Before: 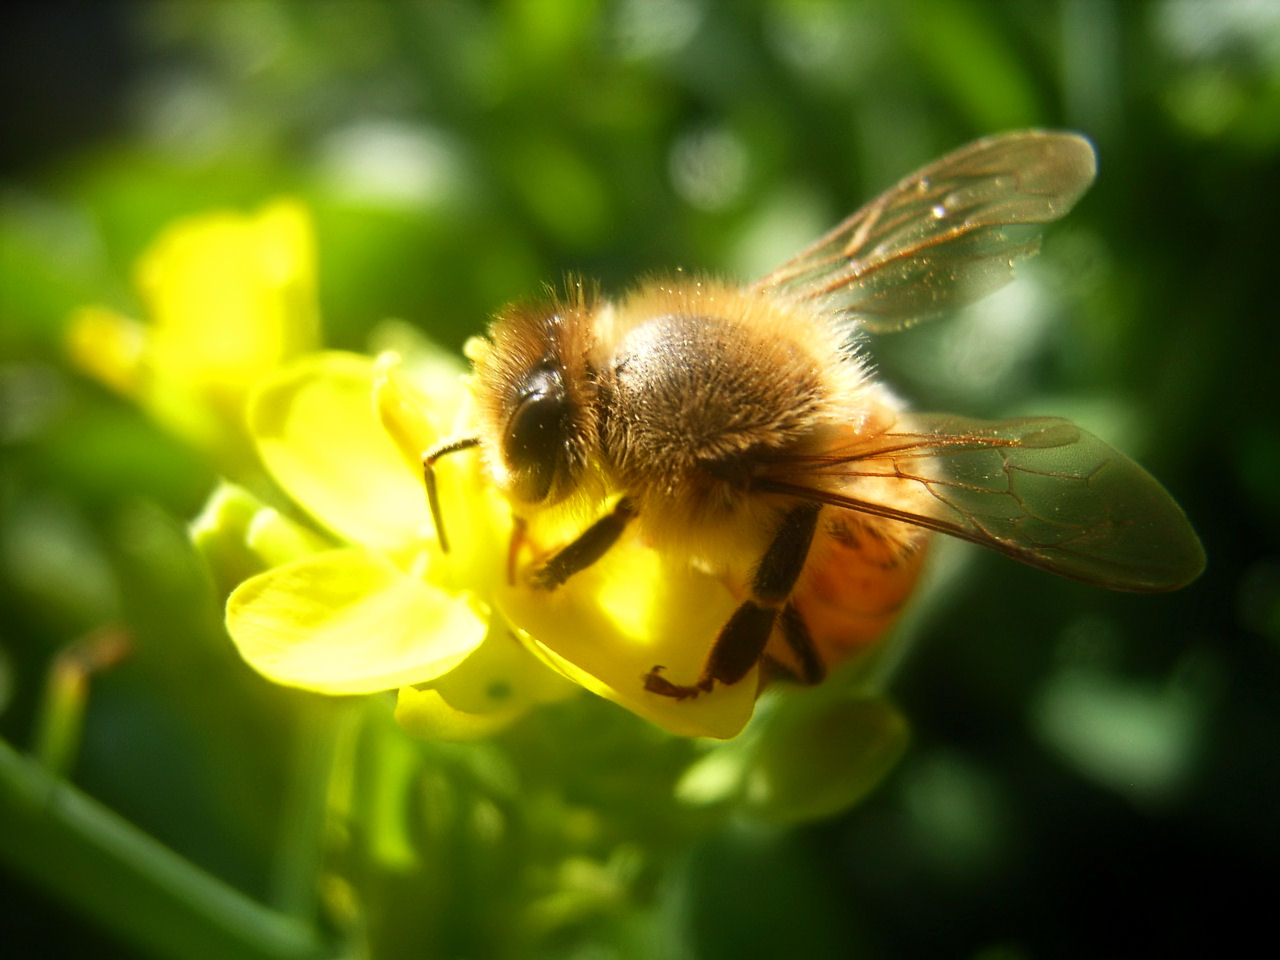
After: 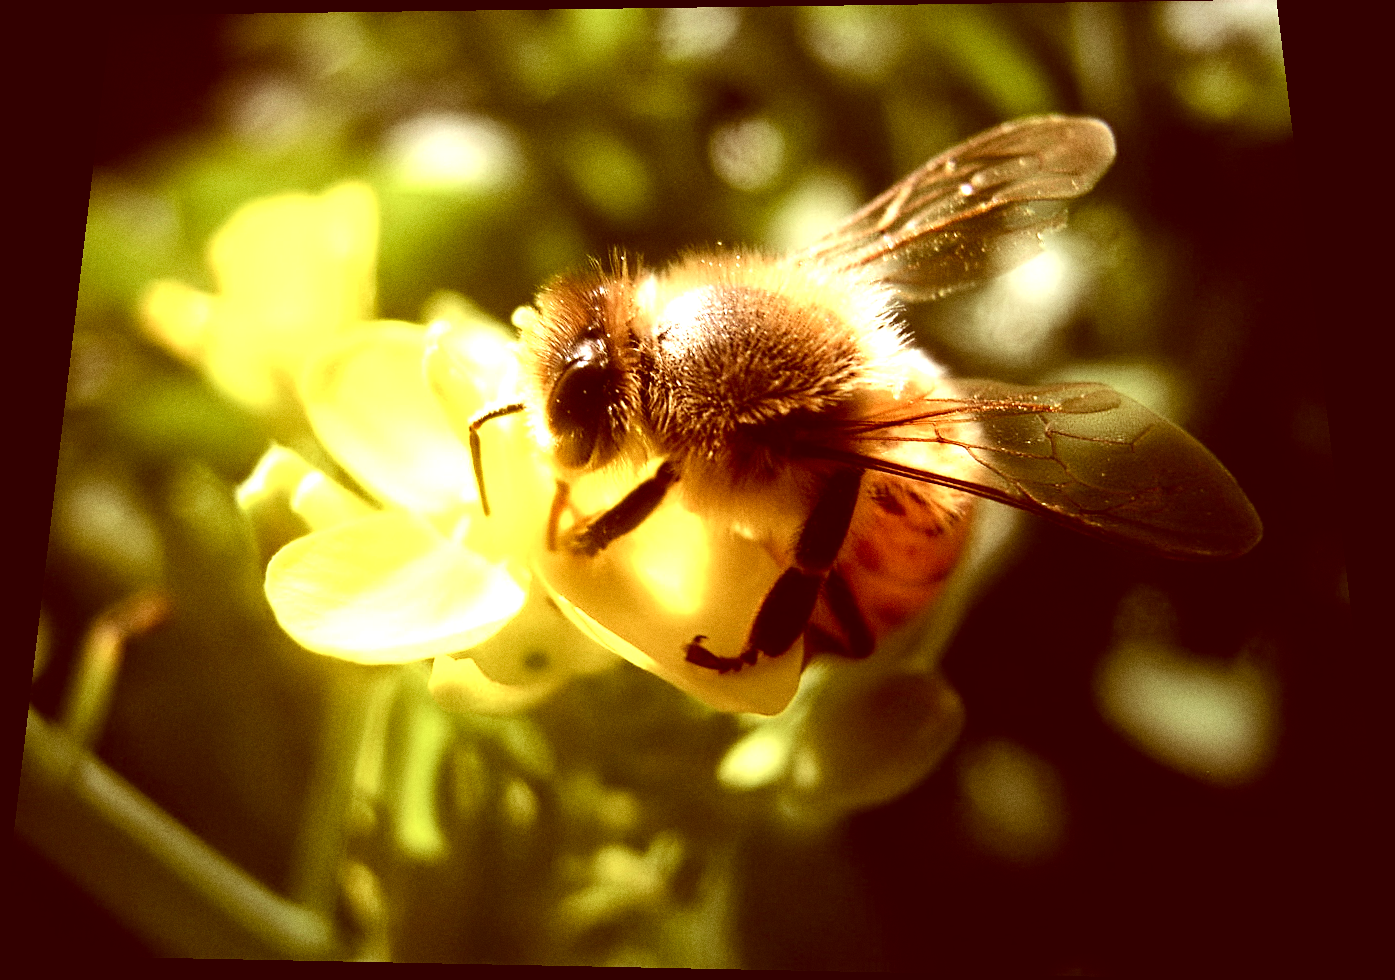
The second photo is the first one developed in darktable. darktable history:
crop: bottom 0.071%
tone equalizer: -8 EV -0.75 EV, -7 EV -0.7 EV, -6 EV -0.6 EV, -5 EV -0.4 EV, -3 EV 0.4 EV, -2 EV 0.6 EV, -1 EV 0.7 EV, +0 EV 0.75 EV, edges refinement/feathering 500, mask exposure compensation -1.57 EV, preserve details no
grain: coarseness 0.09 ISO
sharpen: amount 0.2
local contrast: mode bilateral grid, contrast 25, coarseness 60, detail 151%, midtone range 0.2
color correction: highlights a* 9.03, highlights b* 8.71, shadows a* 40, shadows b* 40, saturation 0.8
rotate and perspective: rotation 0.128°, lens shift (vertical) -0.181, lens shift (horizontal) -0.044, shear 0.001, automatic cropping off
